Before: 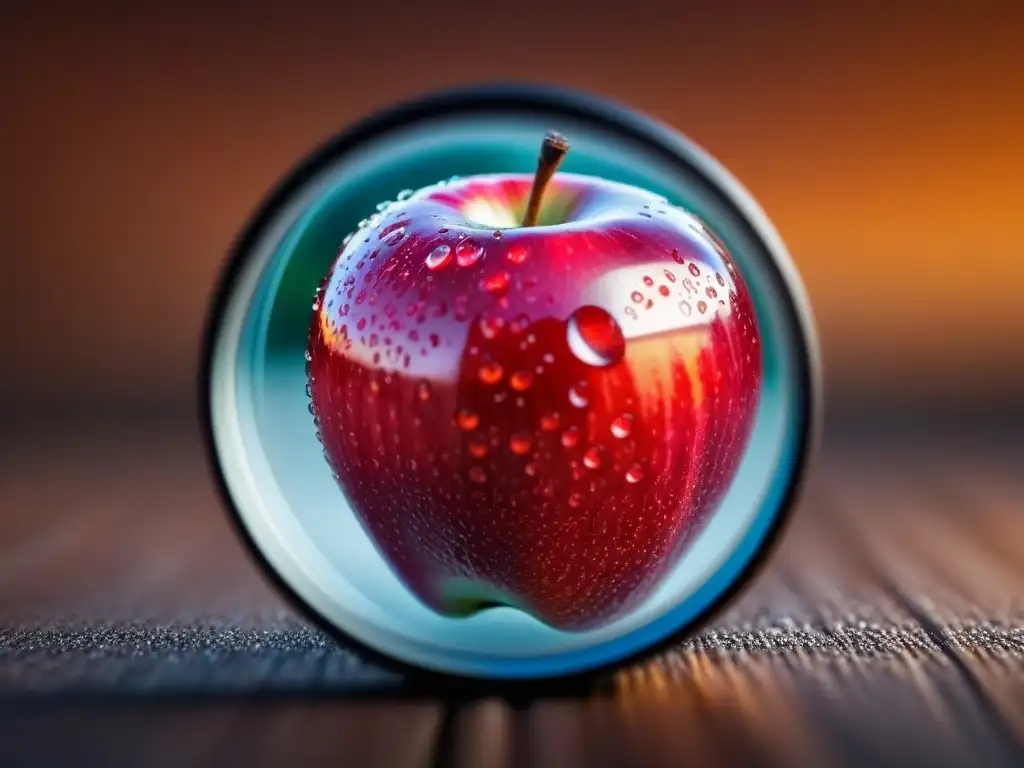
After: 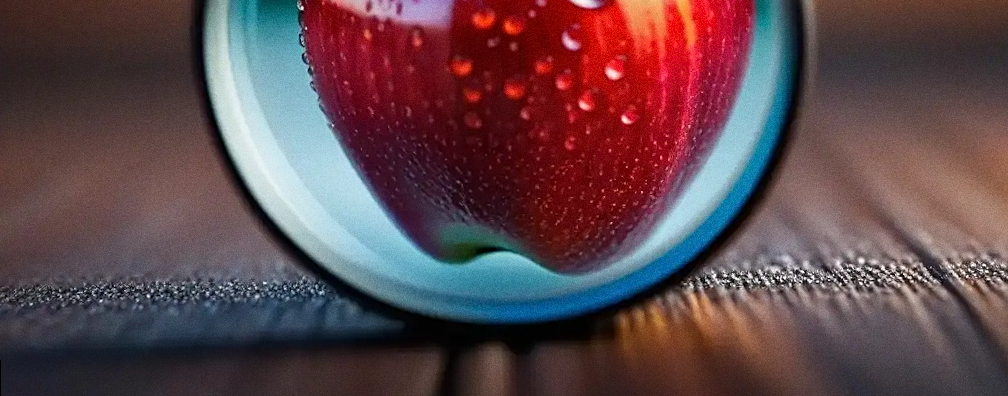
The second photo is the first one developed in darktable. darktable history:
crop and rotate: top 46.237%
rotate and perspective: rotation -1.42°, crop left 0.016, crop right 0.984, crop top 0.035, crop bottom 0.965
sharpen: on, module defaults
grain: coarseness 0.09 ISO
